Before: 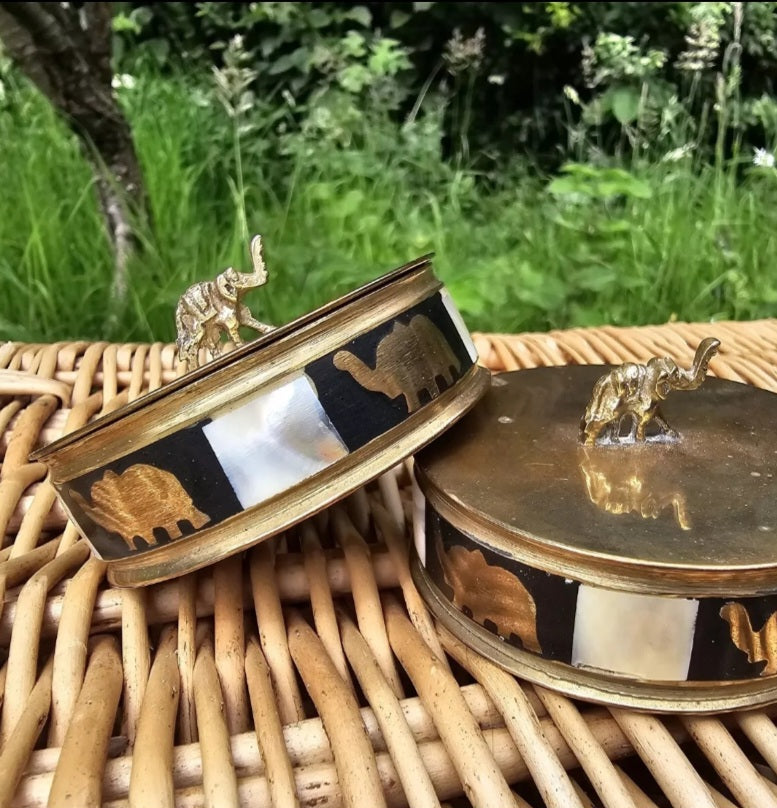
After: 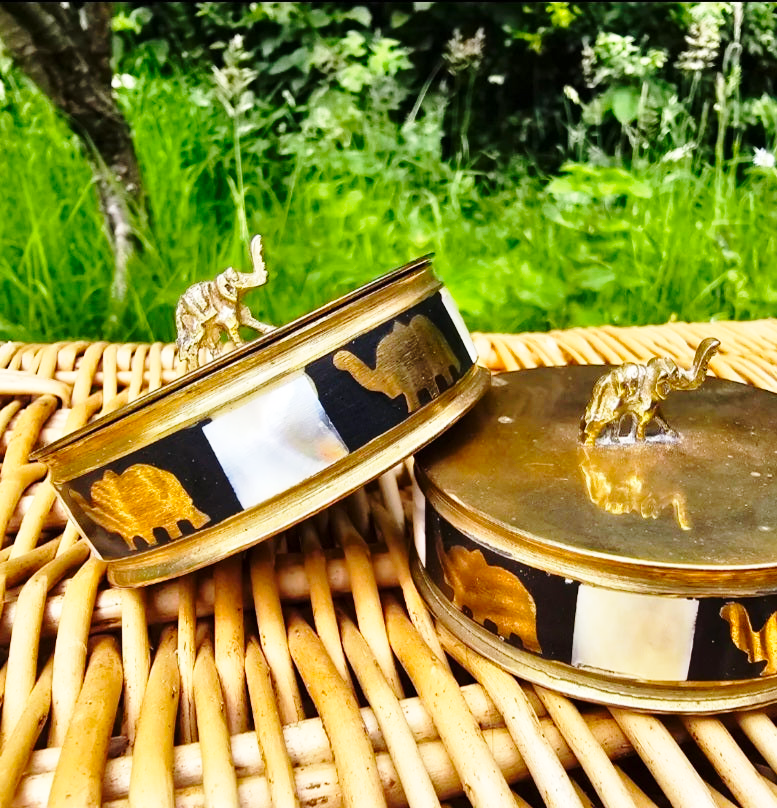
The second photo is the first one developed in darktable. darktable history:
color balance rgb: perceptual saturation grading › global saturation 30%, global vibrance 20%
base curve: curves: ch0 [(0, 0) (0.028, 0.03) (0.121, 0.232) (0.46, 0.748) (0.859, 0.968) (1, 1)], preserve colors none
